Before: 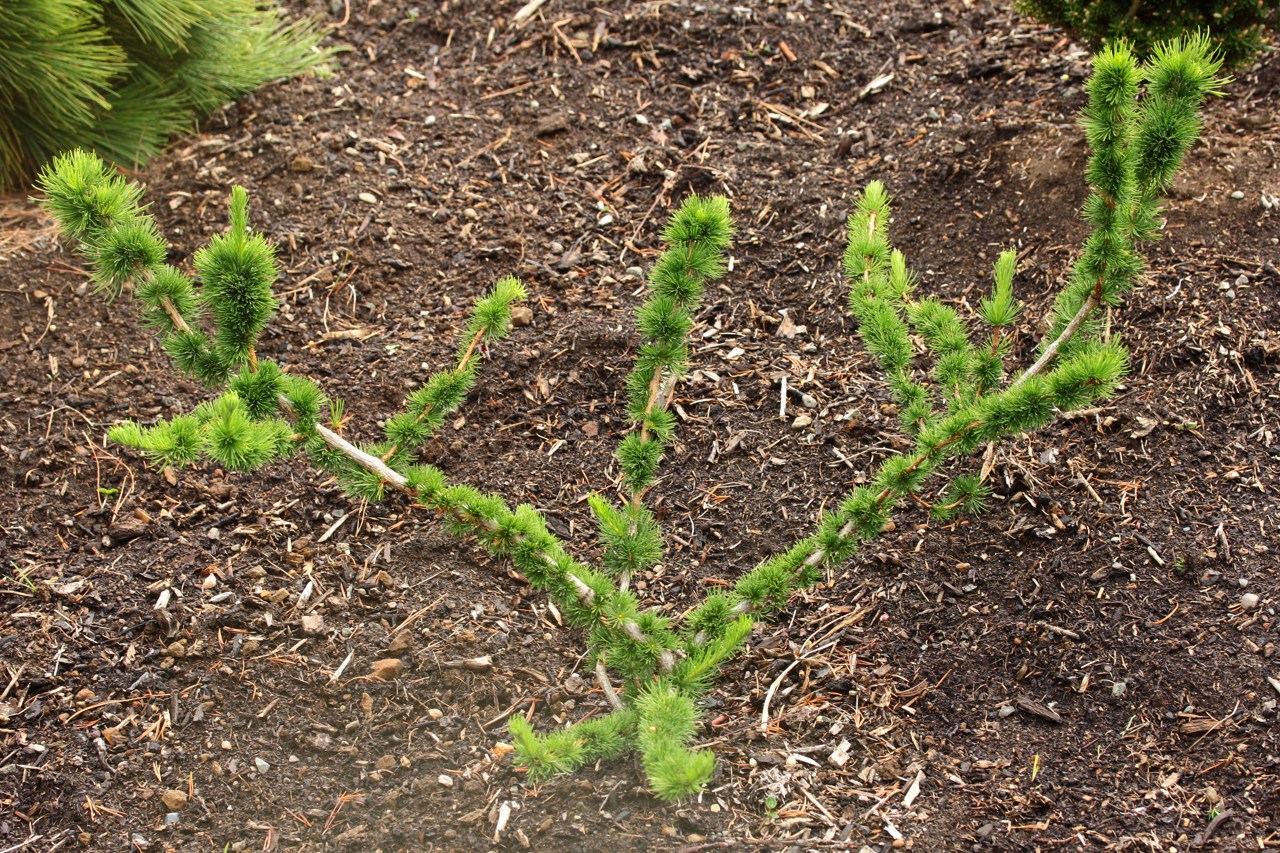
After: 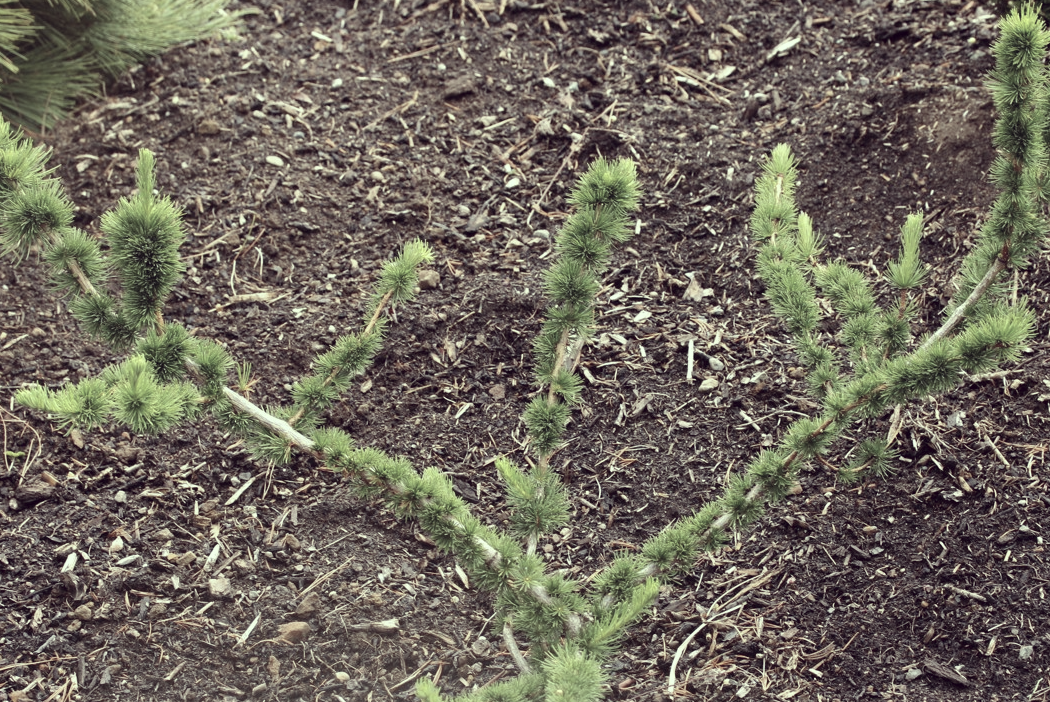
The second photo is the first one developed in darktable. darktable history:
color correction: highlights a* -20.54, highlights b* 20.35, shadows a* 20.02, shadows b* -20.2, saturation 0.416
crop and rotate: left 7.299%, top 4.547%, right 10.603%, bottom 13.081%
